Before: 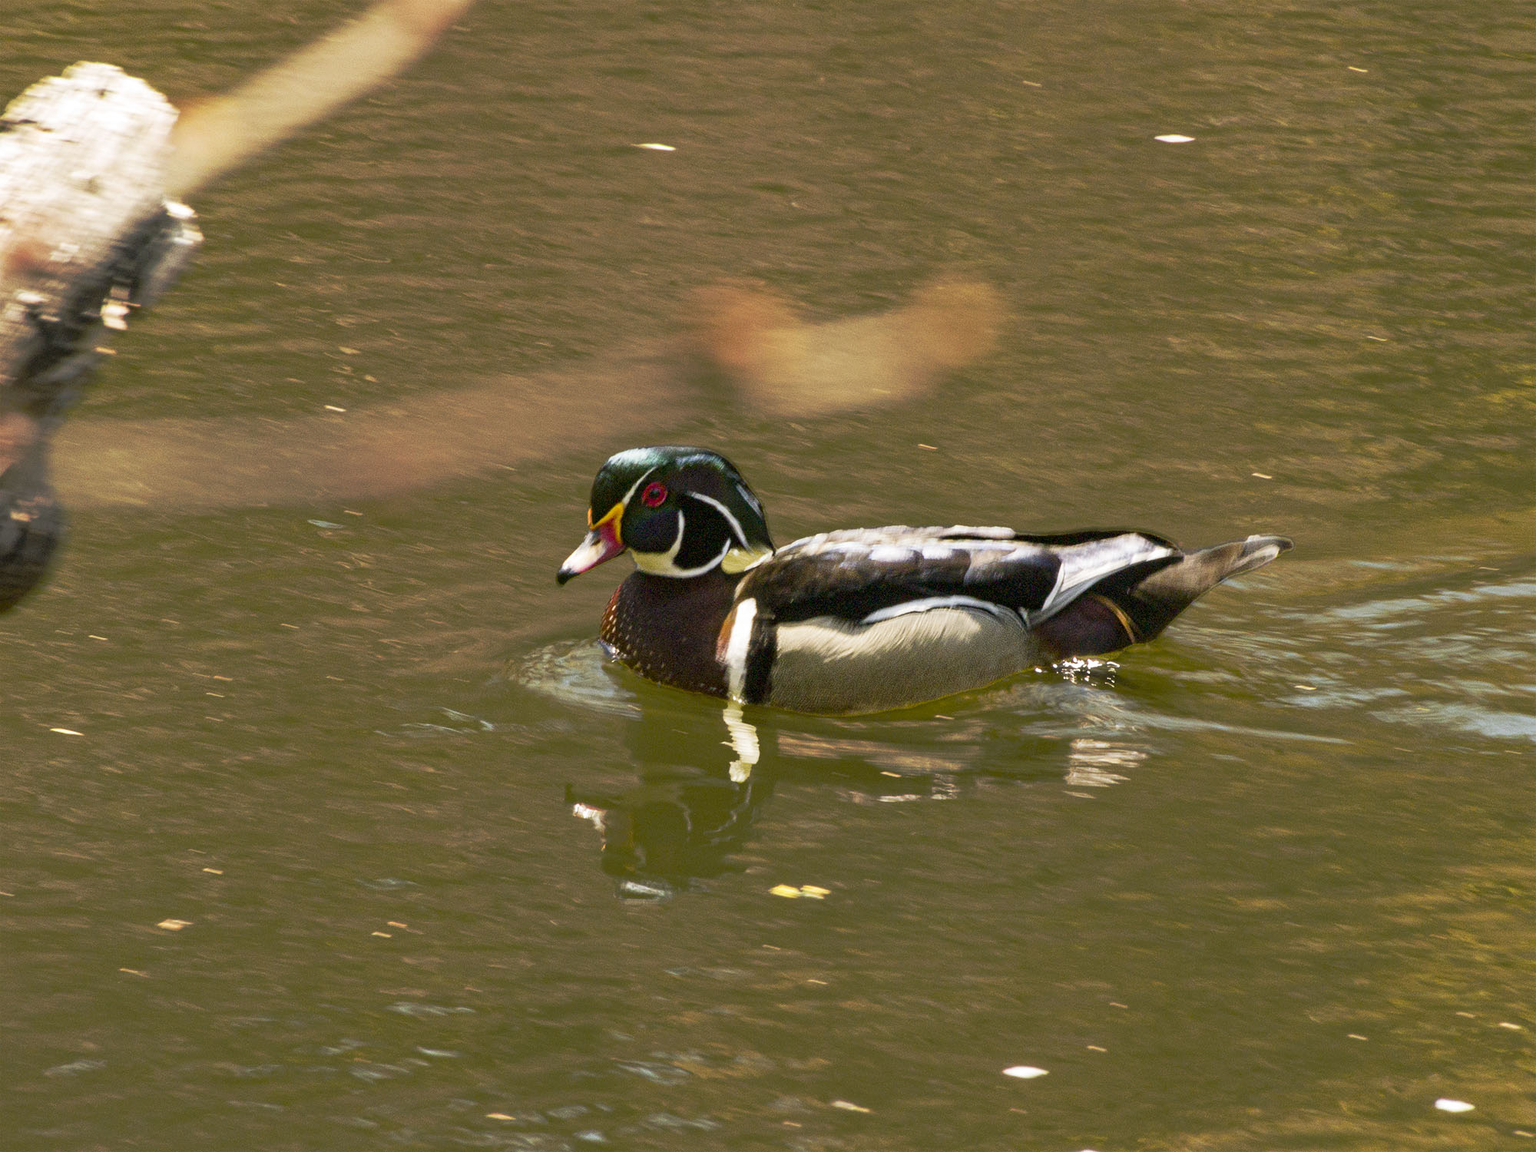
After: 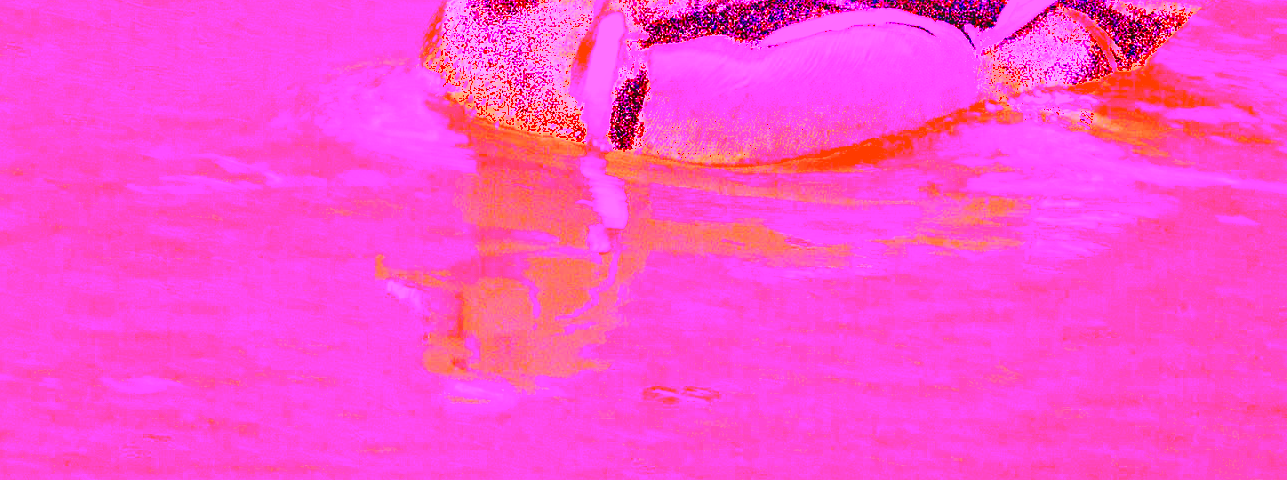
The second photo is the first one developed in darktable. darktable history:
white balance: red 8, blue 8
crop: left 18.091%, top 51.13%, right 17.525%, bottom 16.85%
contrast brightness saturation: contrast -0.11
exposure: black level correction 0, exposure 1.1 EV, compensate exposure bias true, compensate highlight preservation false
shadows and highlights: low approximation 0.01, soften with gaussian
local contrast: on, module defaults
sharpen: on, module defaults
